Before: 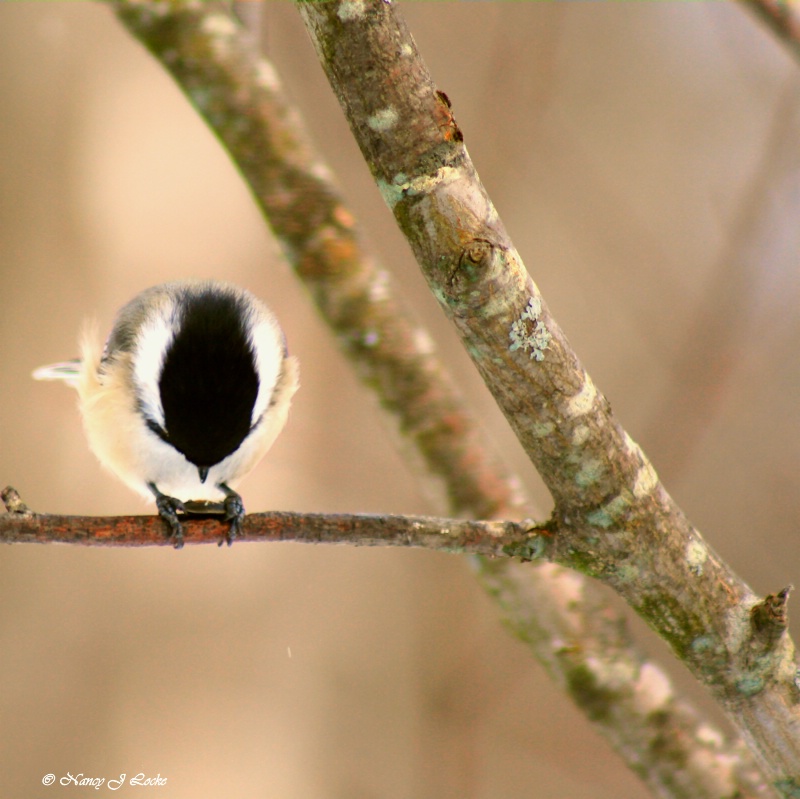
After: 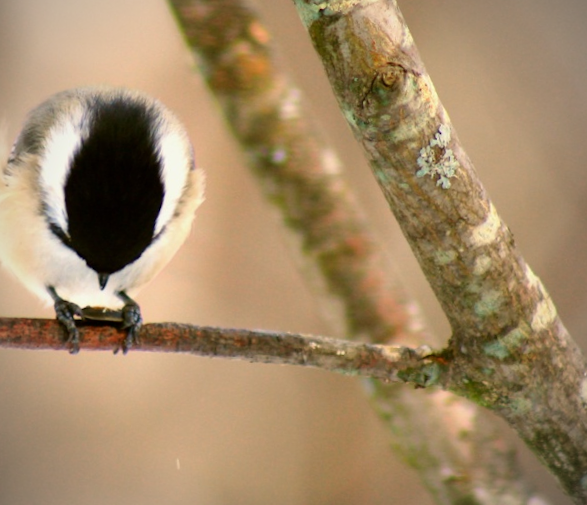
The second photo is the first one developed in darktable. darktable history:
crop and rotate: angle -3.5°, left 9.836%, top 21.077%, right 12.366%, bottom 11.925%
vignetting: fall-off radius 61.01%, brightness -0.529, saturation -0.512
